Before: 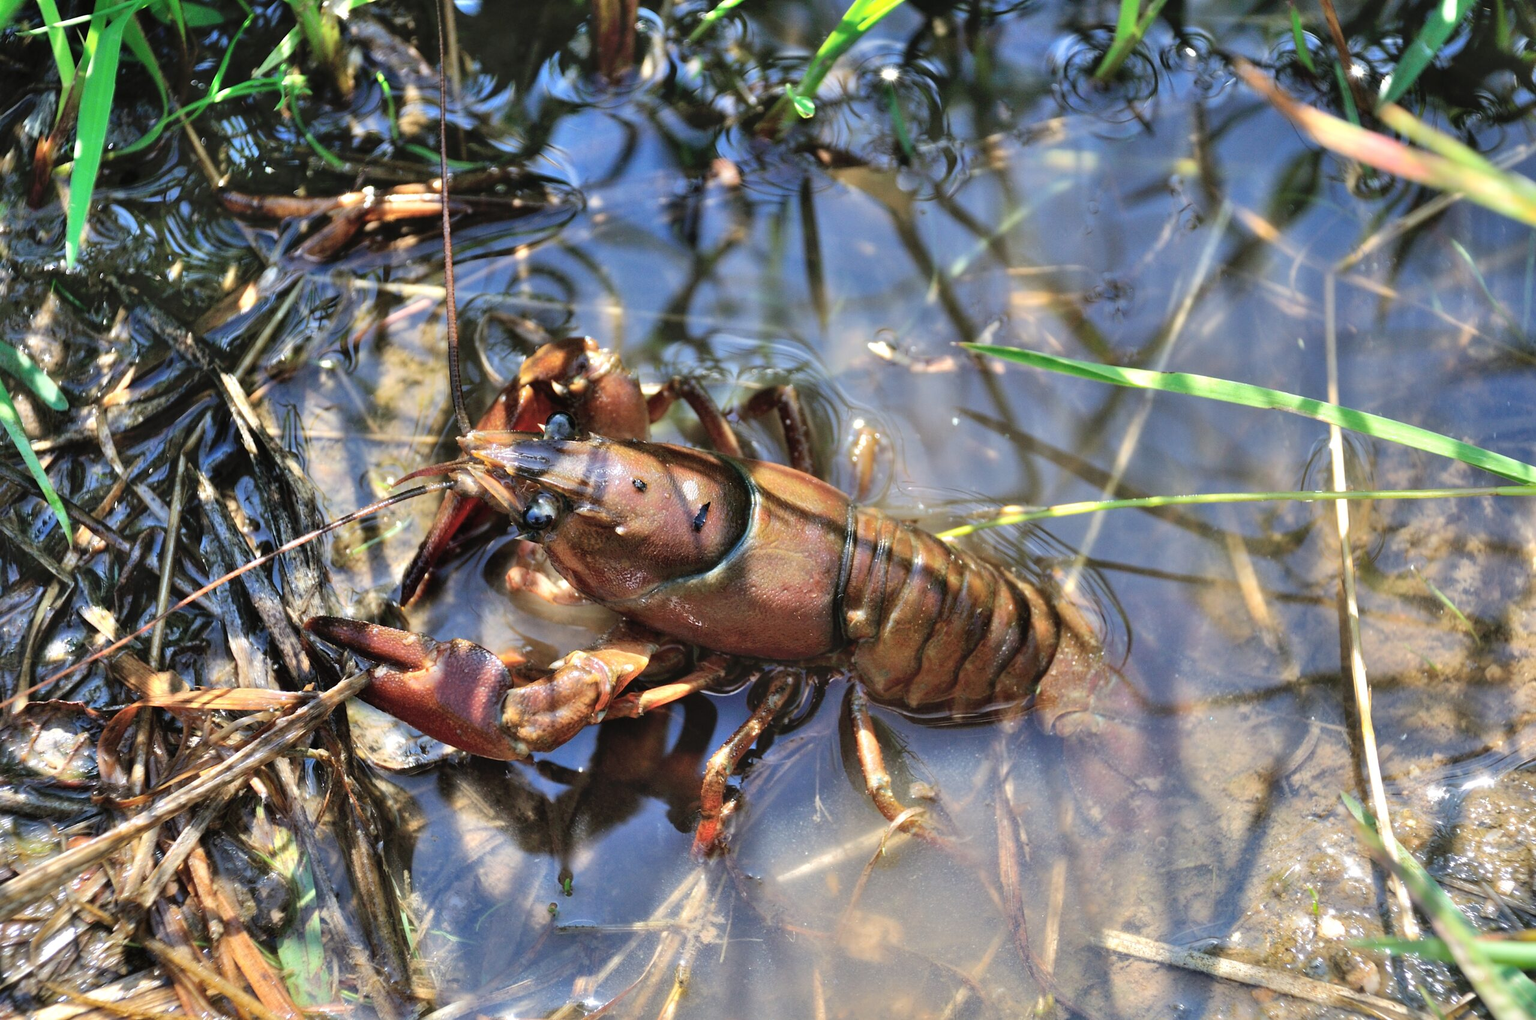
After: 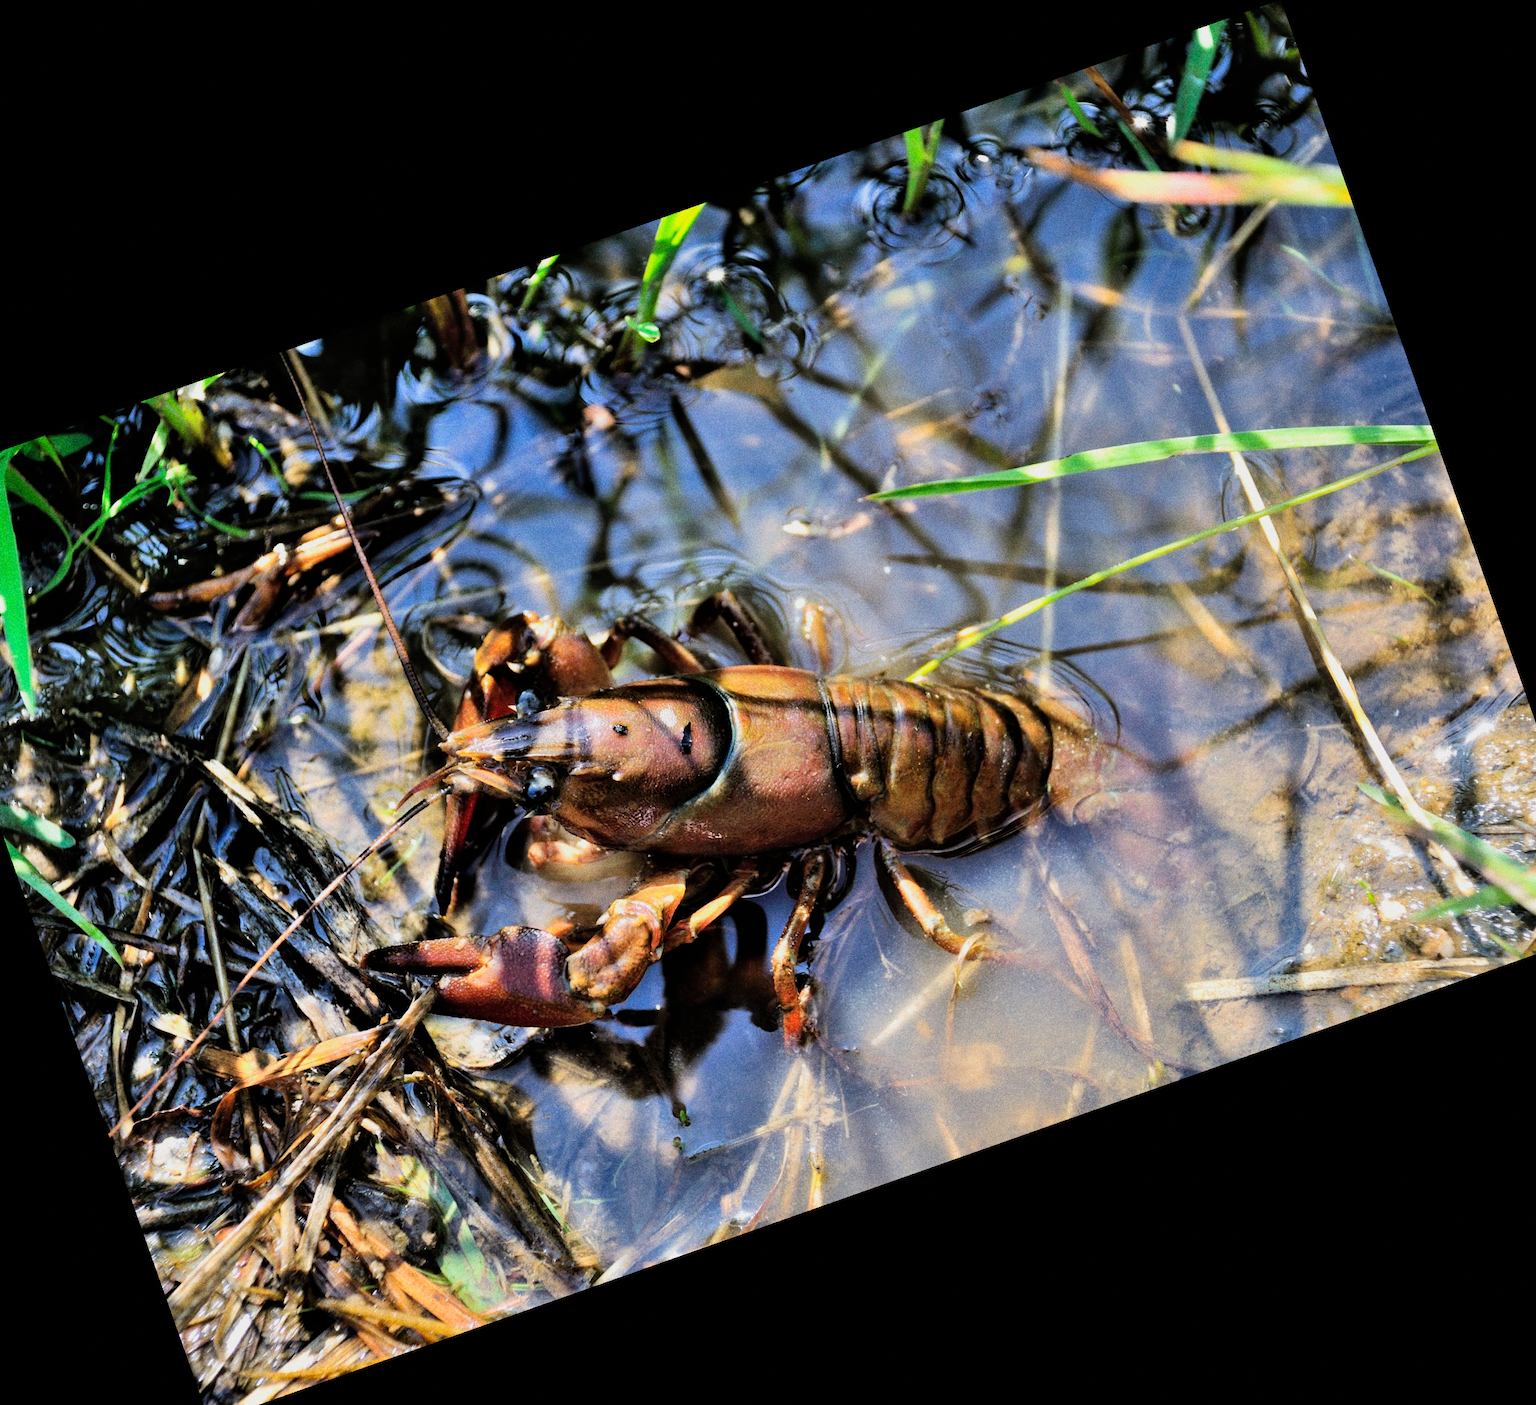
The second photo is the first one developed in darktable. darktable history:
color balance rgb: perceptual saturation grading › global saturation 20%, global vibrance 20%
grain: coarseness 0.09 ISO, strength 40%
filmic rgb: black relative exposure -5 EV, white relative exposure 3.5 EV, hardness 3.19, contrast 1.4, highlights saturation mix -50%
crop and rotate: angle 19.43°, left 6.812%, right 4.125%, bottom 1.087%
